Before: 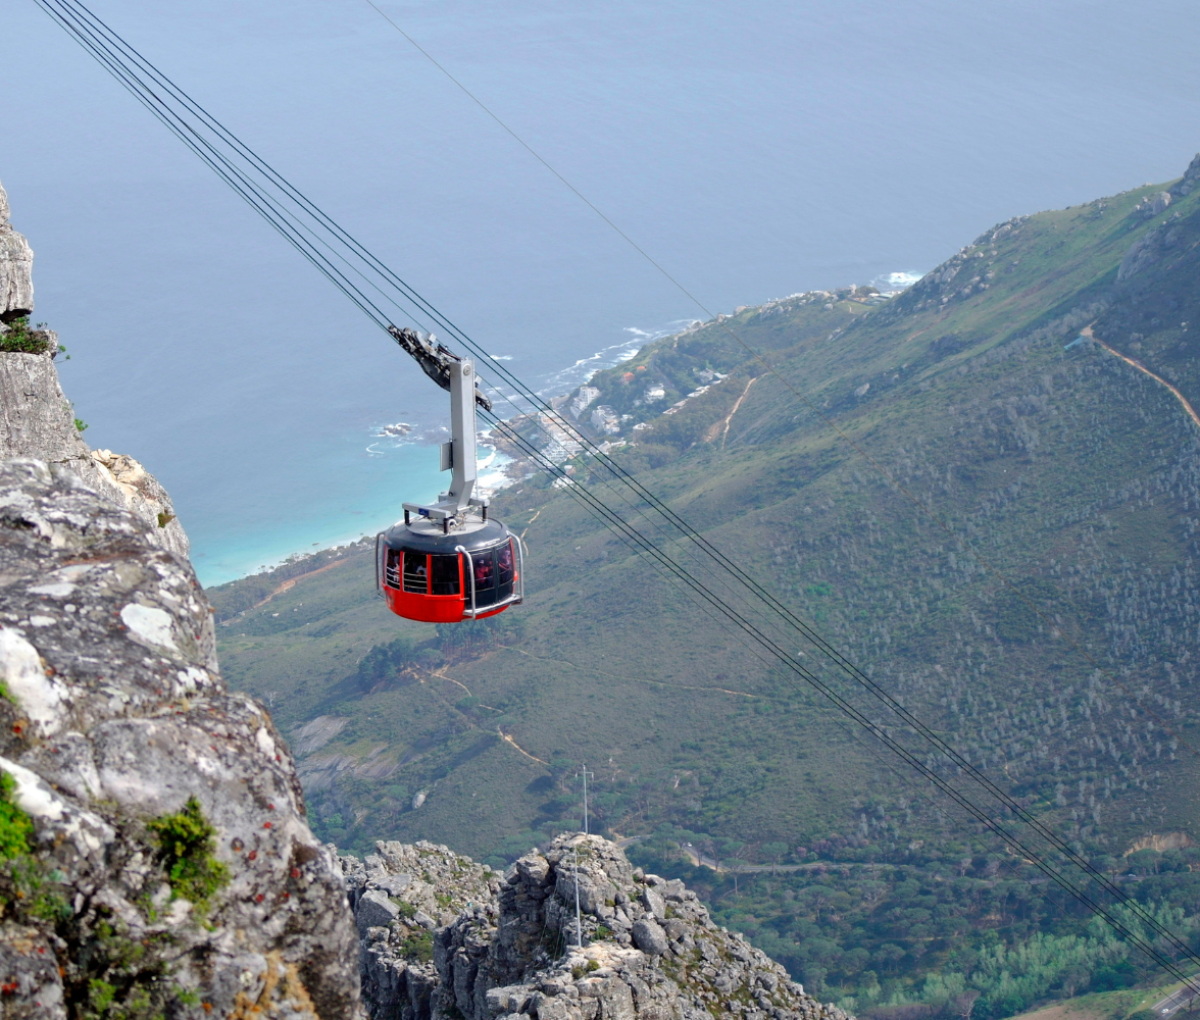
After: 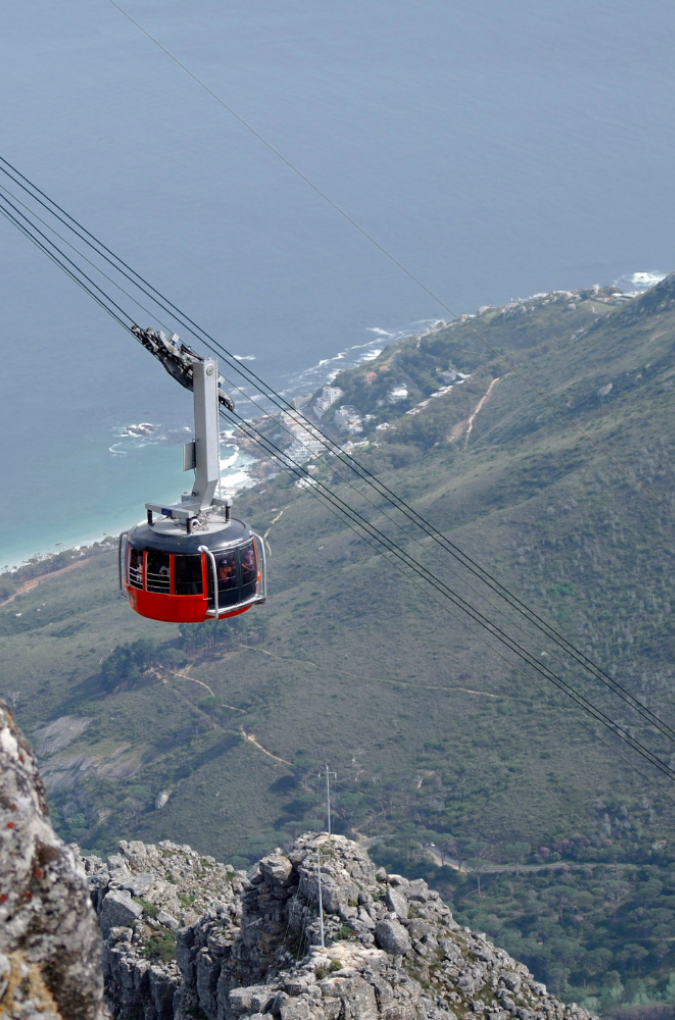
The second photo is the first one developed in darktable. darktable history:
crop: left 21.496%, right 22.254%
color zones: curves: ch0 [(0, 0.5) (0.125, 0.4) (0.25, 0.5) (0.375, 0.4) (0.5, 0.4) (0.625, 0.35) (0.75, 0.35) (0.875, 0.5)]; ch1 [(0, 0.35) (0.125, 0.45) (0.25, 0.35) (0.375, 0.35) (0.5, 0.35) (0.625, 0.35) (0.75, 0.45) (0.875, 0.35)]; ch2 [(0, 0.6) (0.125, 0.5) (0.25, 0.5) (0.375, 0.6) (0.5, 0.6) (0.625, 0.5) (0.75, 0.5) (0.875, 0.5)]
